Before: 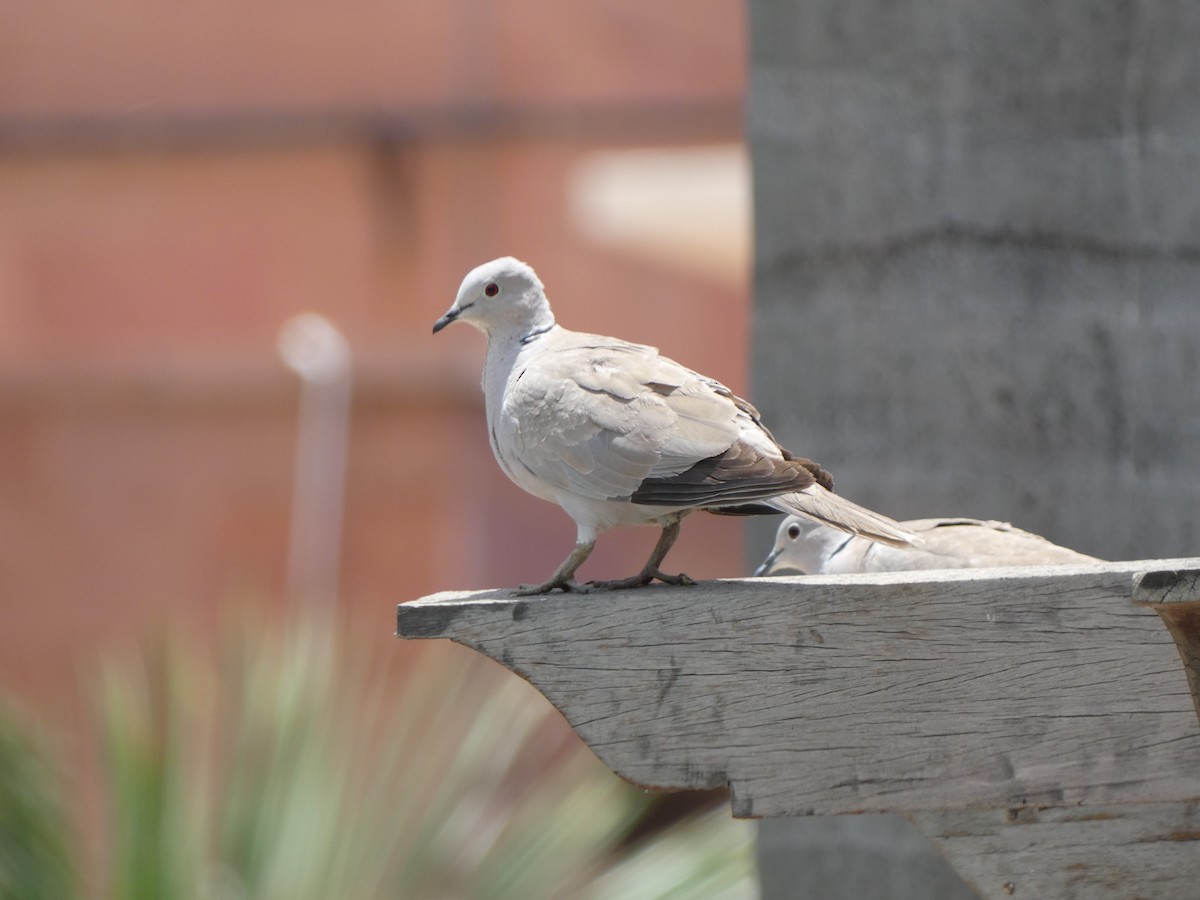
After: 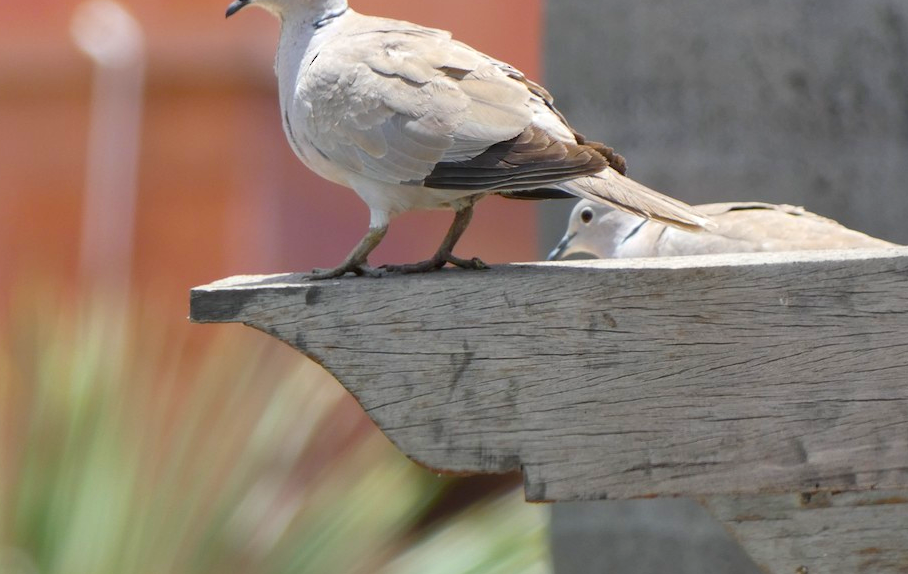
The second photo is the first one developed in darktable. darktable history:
color balance rgb: linear chroma grading › global chroma 15%, perceptual saturation grading › global saturation 30%
crop and rotate: left 17.299%, top 35.115%, right 7.015%, bottom 1.024%
local contrast: mode bilateral grid, contrast 20, coarseness 50, detail 120%, midtone range 0.2
